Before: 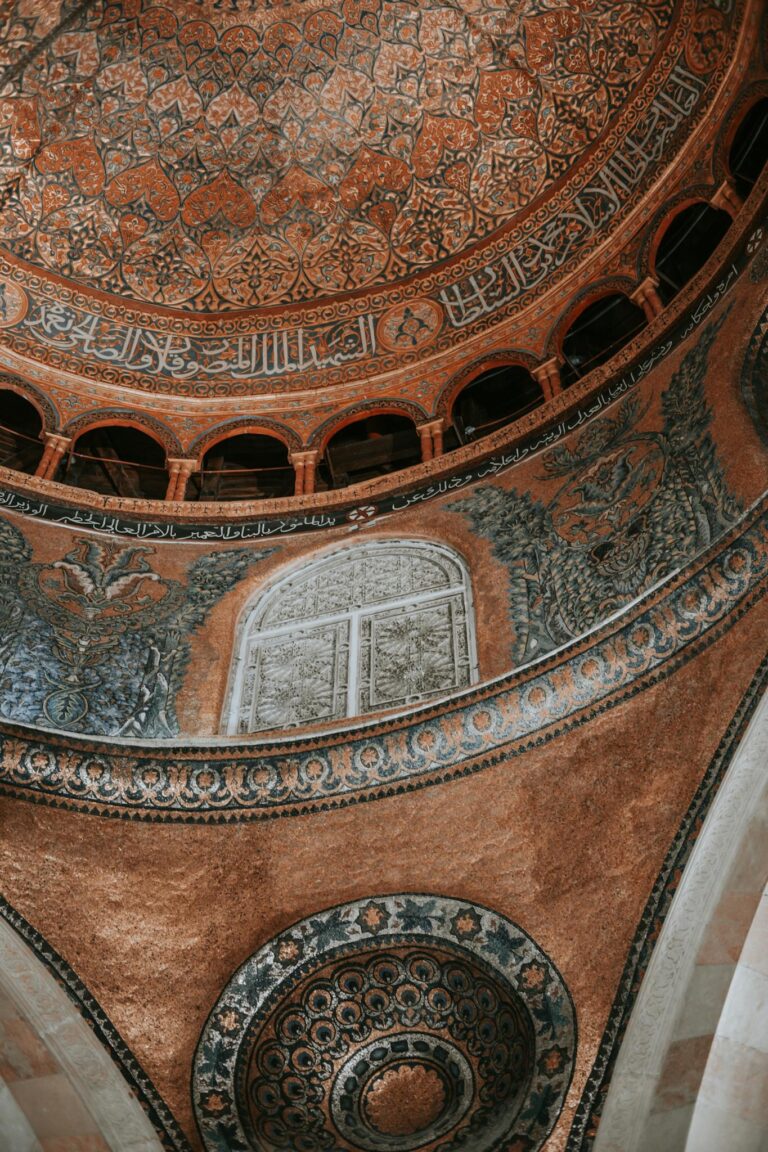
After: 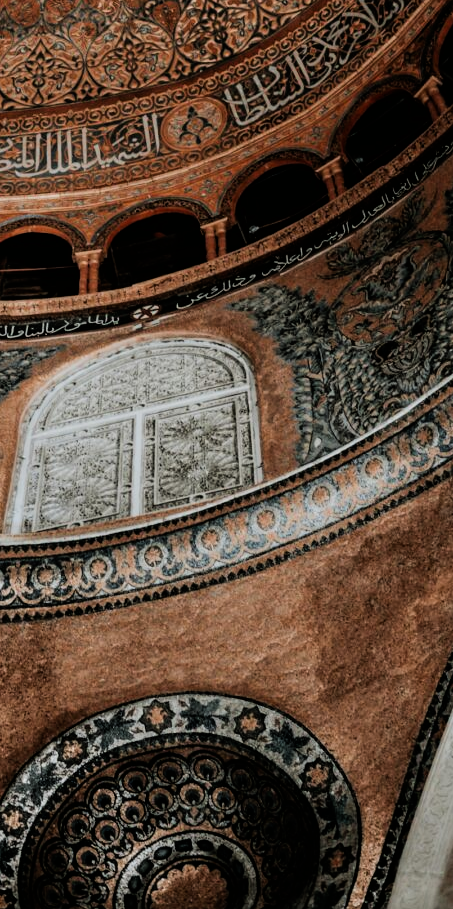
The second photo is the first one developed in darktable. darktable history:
crop and rotate: left 28.229%, top 17.495%, right 12.722%, bottom 3.528%
filmic rgb: black relative exposure -5.09 EV, white relative exposure 3.56 EV, hardness 3.18, contrast 1.409, highlights saturation mix -48.86%
